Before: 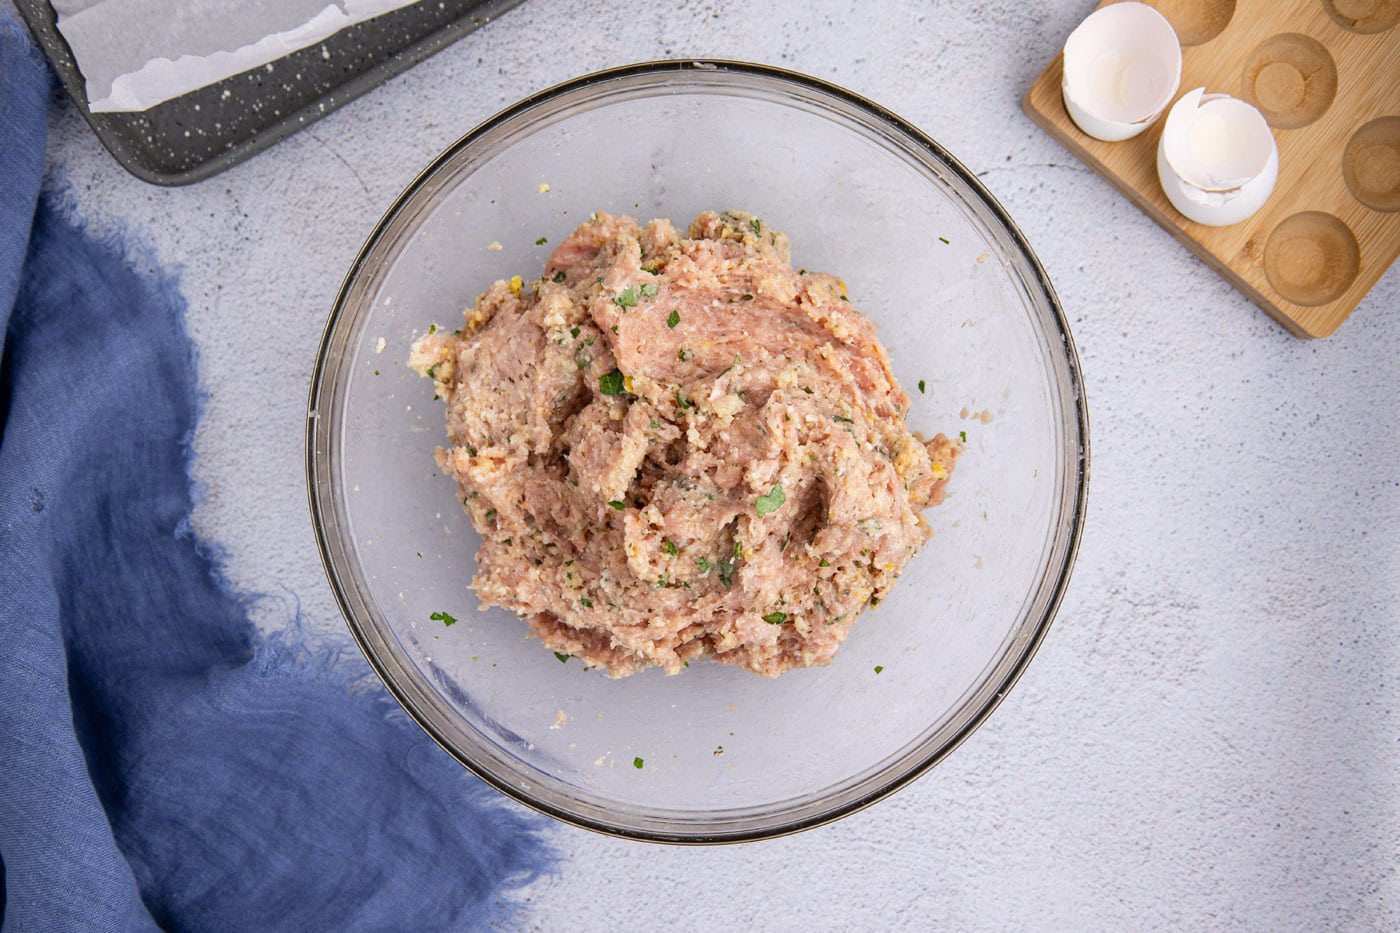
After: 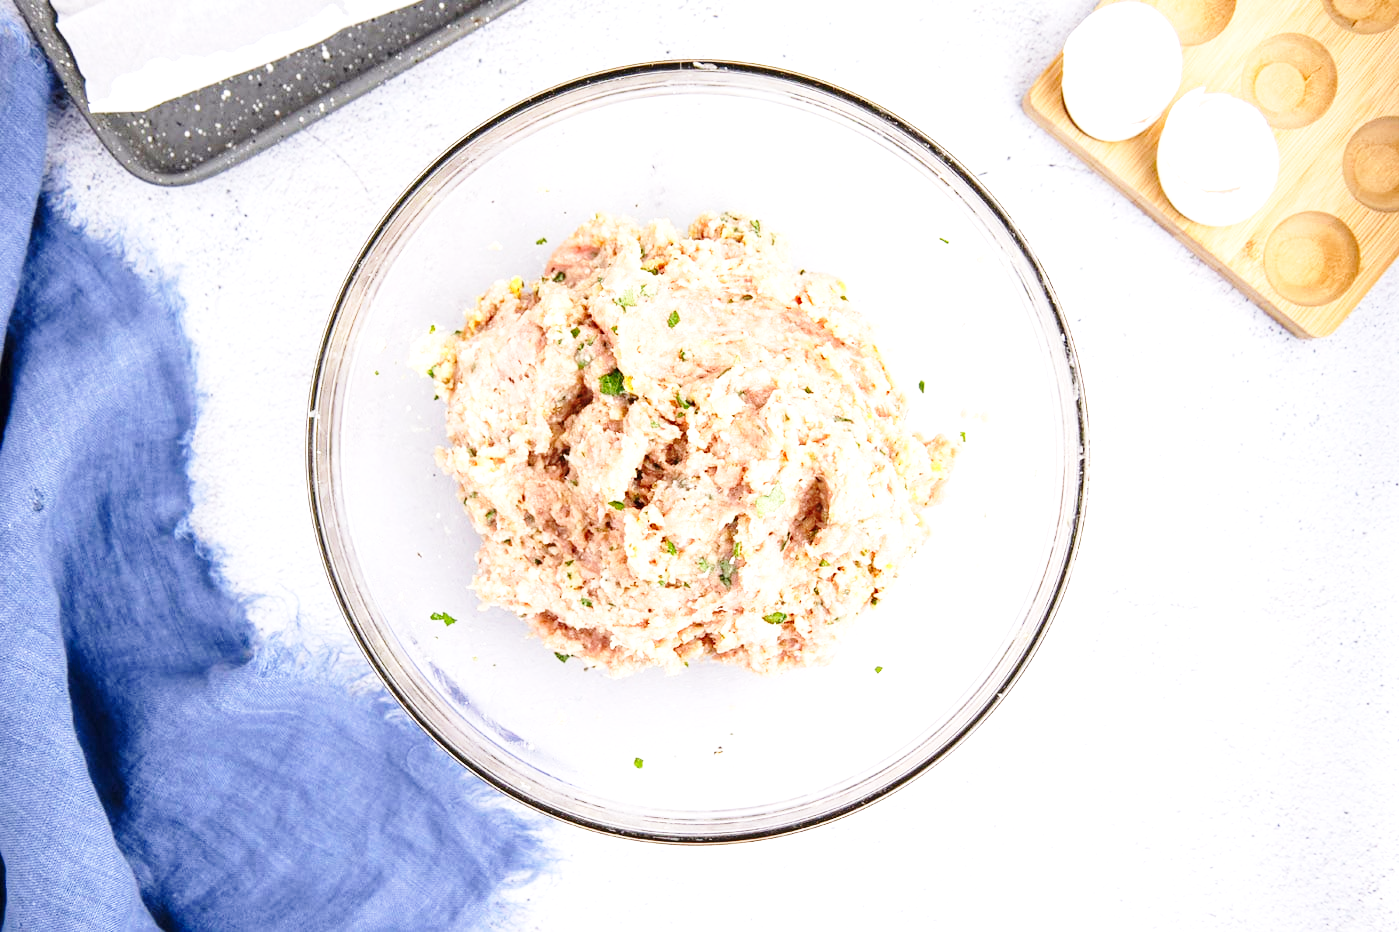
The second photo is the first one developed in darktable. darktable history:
base curve: curves: ch0 [(0, 0) (0.028, 0.03) (0.121, 0.232) (0.46, 0.748) (0.859, 0.968) (1, 1)], preserve colors none
exposure: black level correction 0, exposure 1 EV, compensate highlight preservation false
